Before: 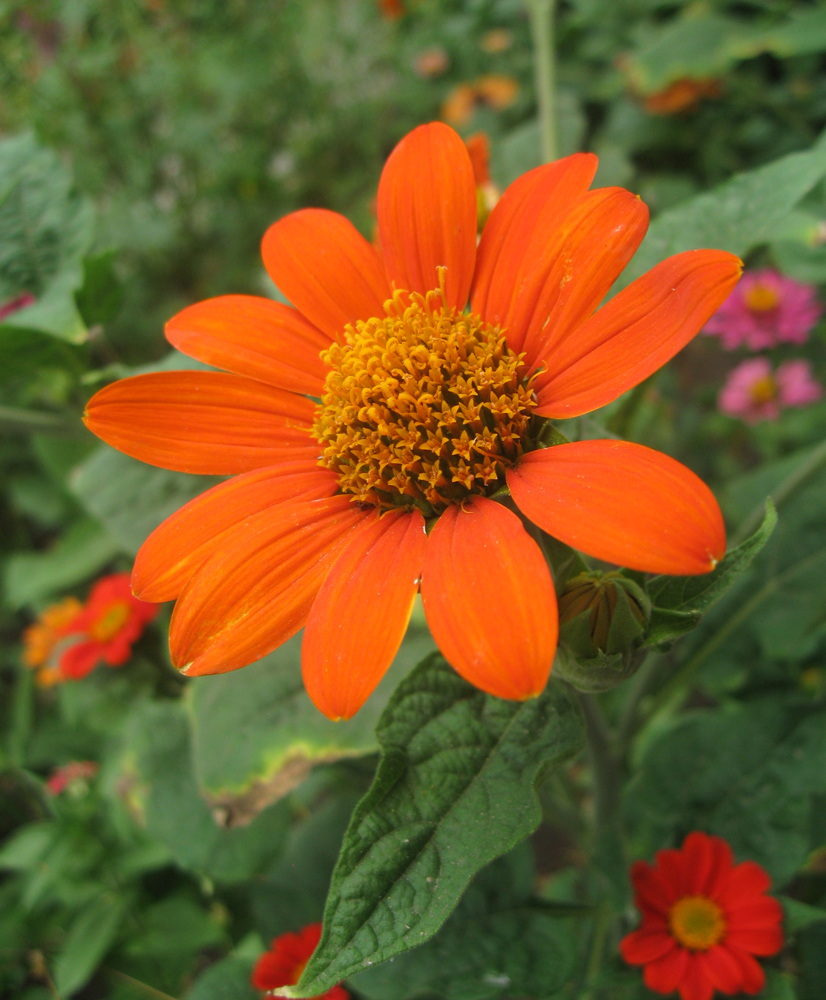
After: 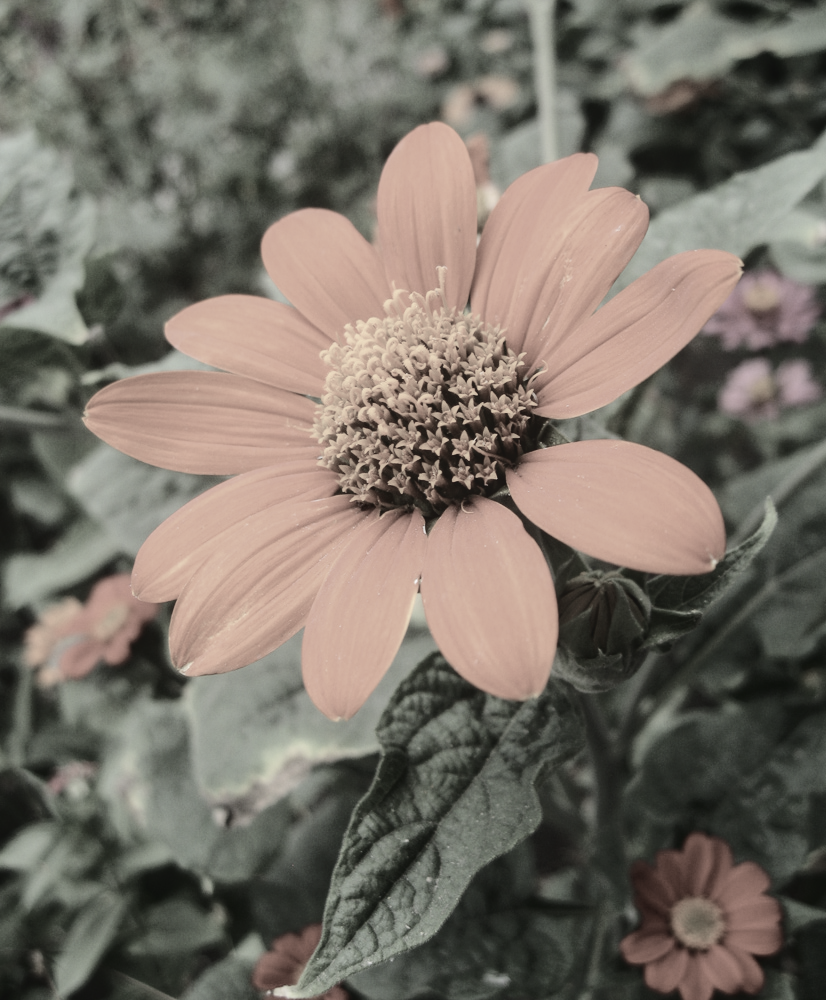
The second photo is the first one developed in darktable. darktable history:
tone curve: curves: ch0 [(0, 0) (0.003, 0.003) (0.011, 0.009) (0.025, 0.018) (0.044, 0.027) (0.069, 0.034) (0.1, 0.043) (0.136, 0.056) (0.177, 0.084) (0.224, 0.138) (0.277, 0.203) (0.335, 0.329) (0.399, 0.451) (0.468, 0.572) (0.543, 0.671) (0.623, 0.754) (0.709, 0.821) (0.801, 0.88) (0.898, 0.938) (1, 1)], color space Lab, independent channels, preserve colors none
exposure: compensate highlight preservation false
local contrast: detail 109%
color correction: highlights b* 0.037, saturation 0.183
